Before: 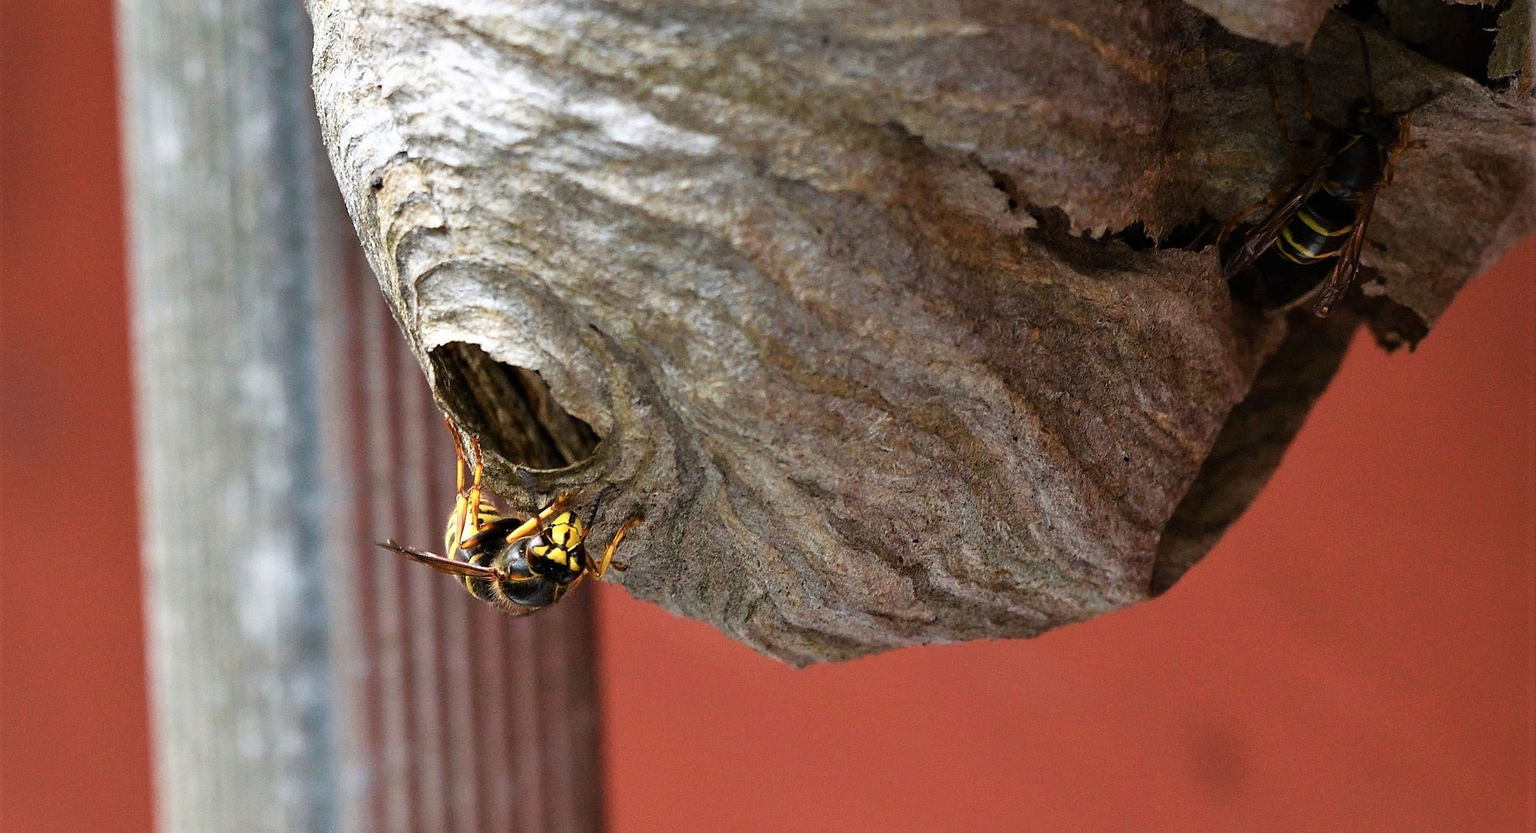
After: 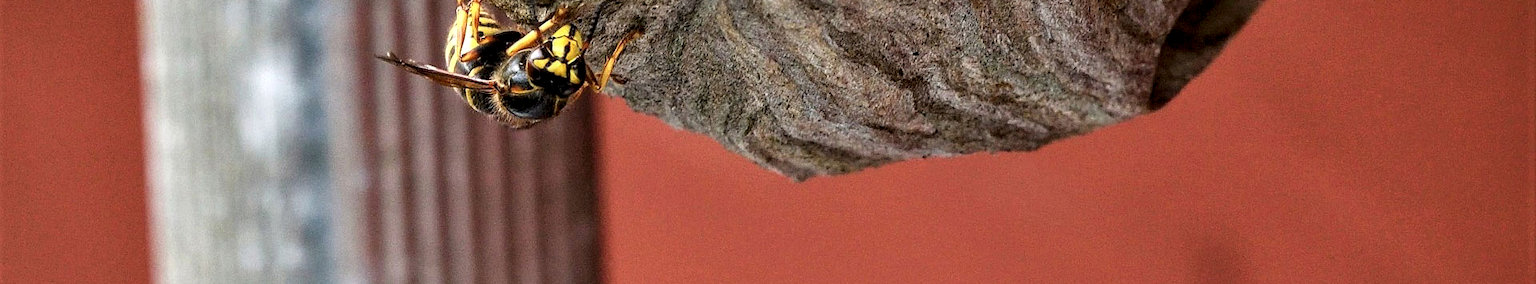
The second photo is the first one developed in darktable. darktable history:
crop and rotate: top 58.509%, bottom 7.243%
local contrast: highlights 59%, detail 146%
